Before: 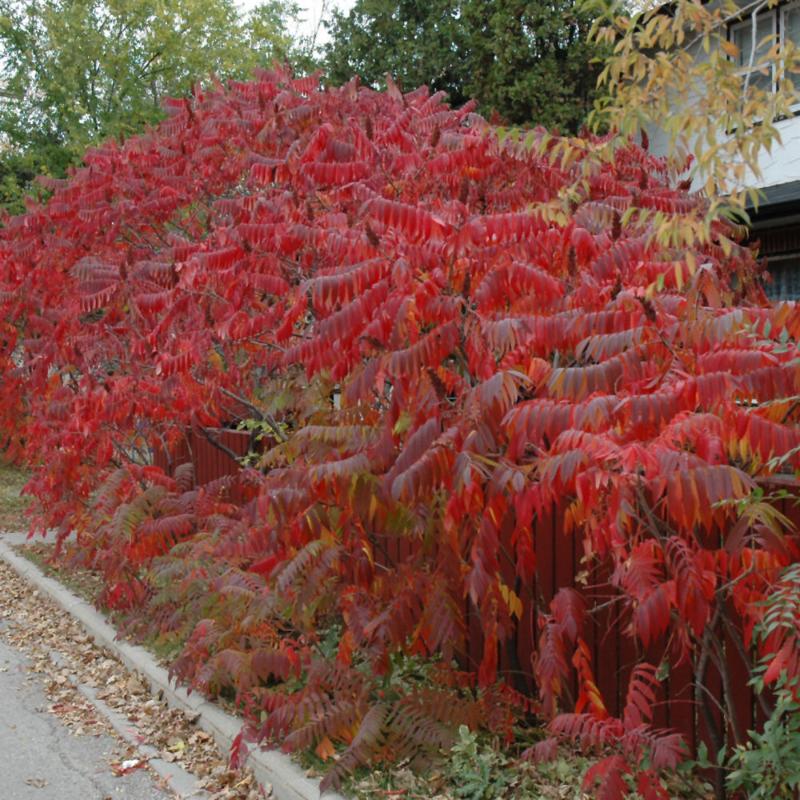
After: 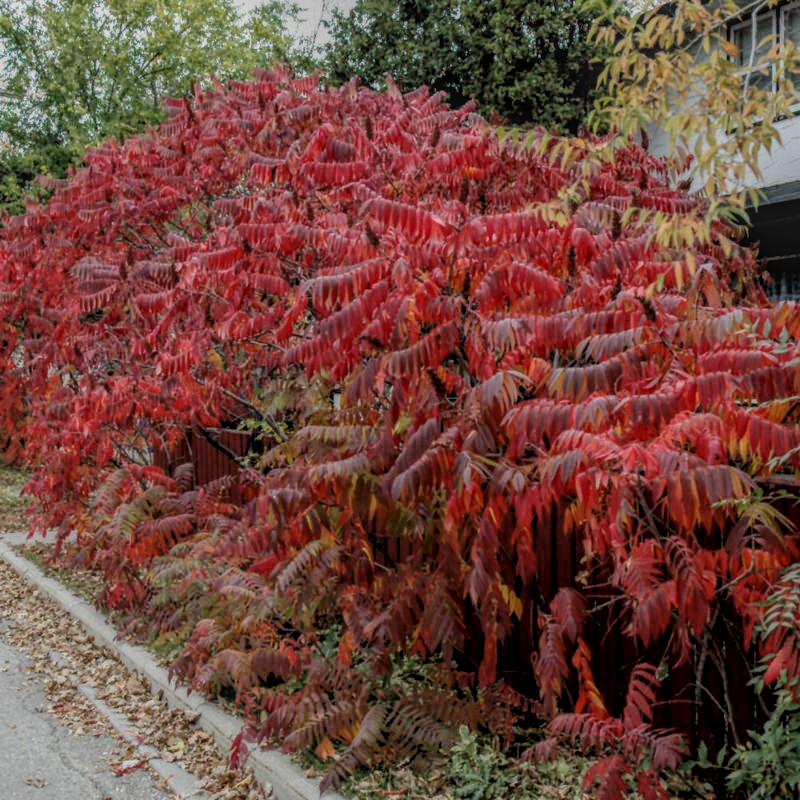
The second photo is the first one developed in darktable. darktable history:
local contrast: highlights 20%, shadows 30%, detail 200%, midtone range 0.2
filmic rgb: black relative exposure -5 EV, hardness 2.88, contrast 1.3, highlights saturation mix -30%
